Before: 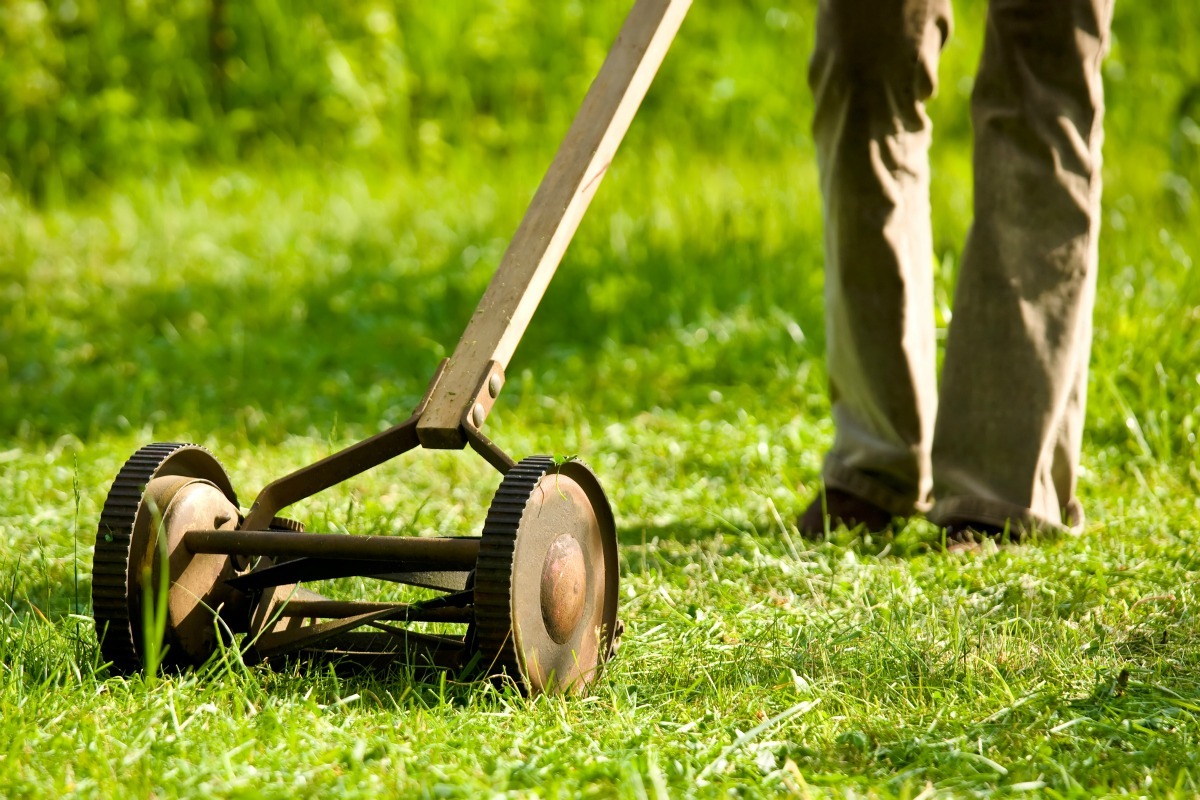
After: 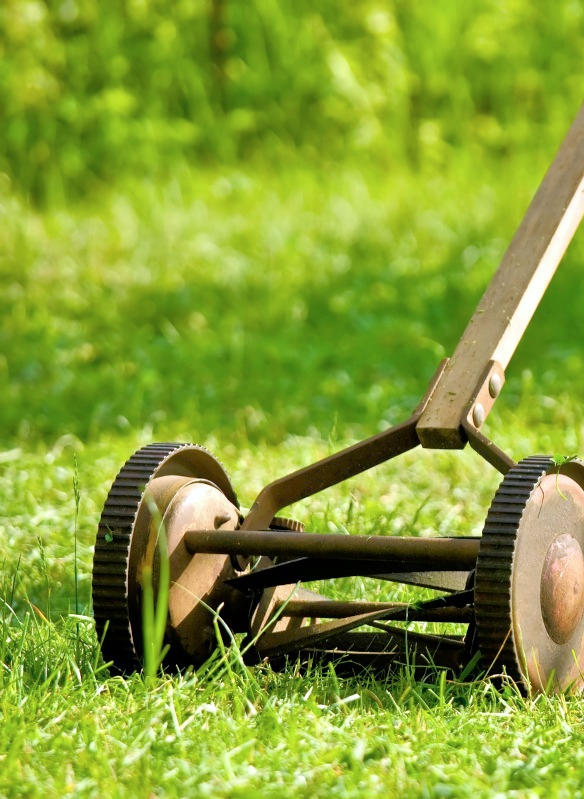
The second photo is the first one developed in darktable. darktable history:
color calibration: illuminant as shot in camera, x 0.358, y 0.373, temperature 4628.91 K
crop and rotate: left 0.052%, right 51.228%
tone equalizer: -7 EV 0.151 EV, -6 EV 0.581 EV, -5 EV 1.14 EV, -4 EV 1.36 EV, -3 EV 1.17 EV, -2 EV 0.6 EV, -1 EV 0.16 EV
